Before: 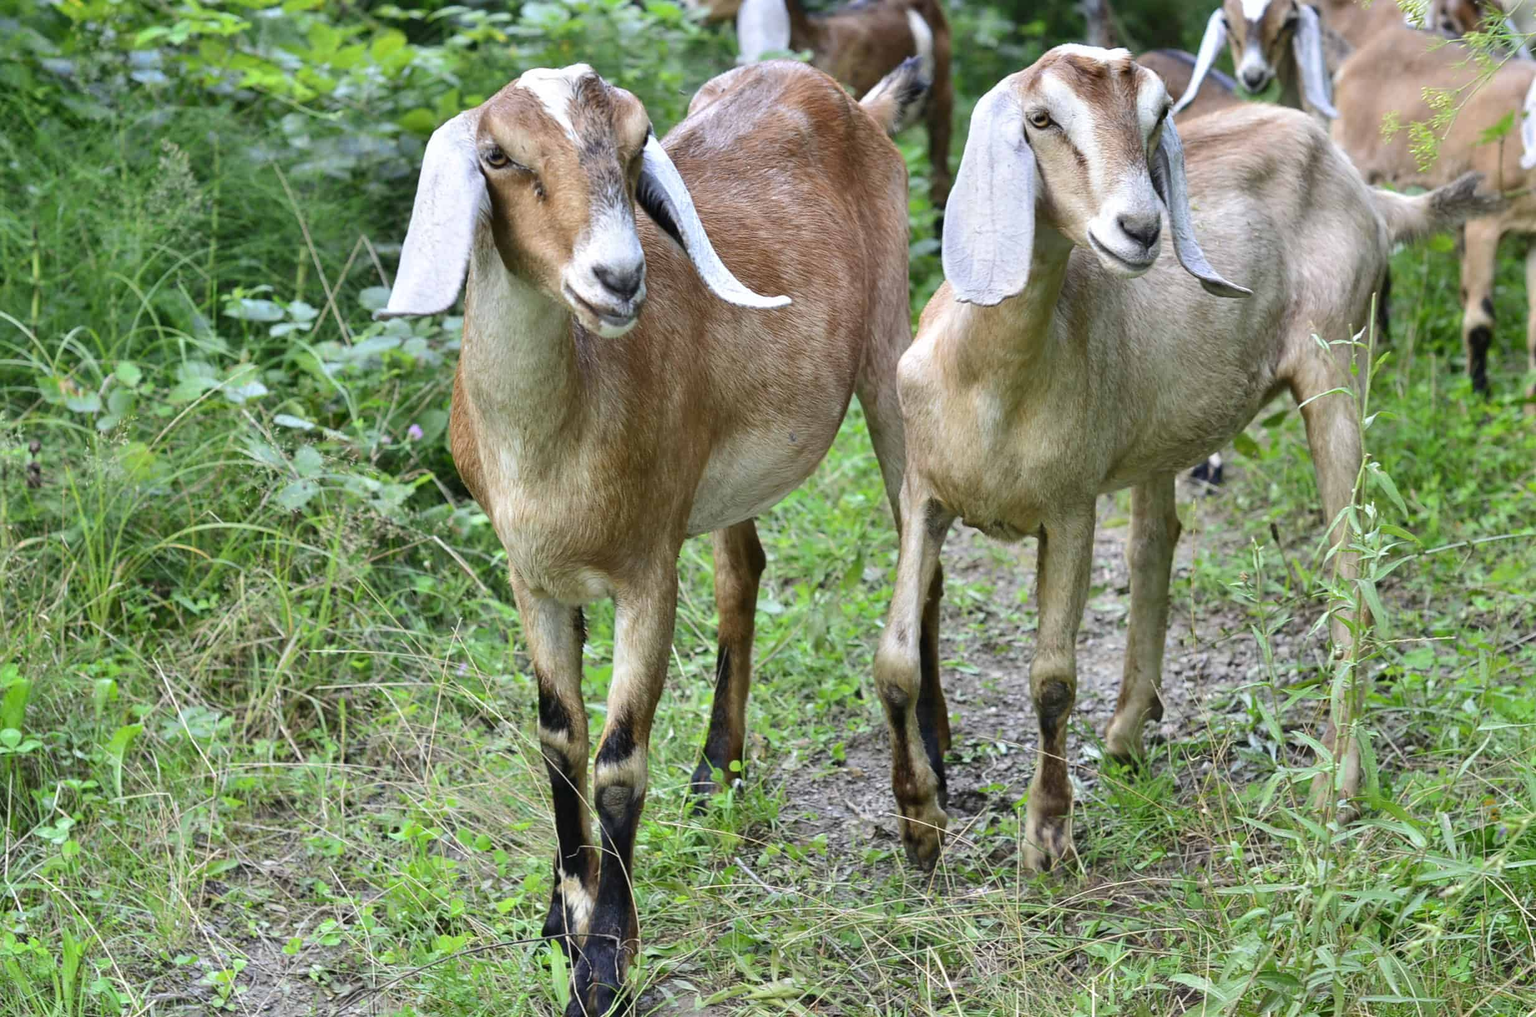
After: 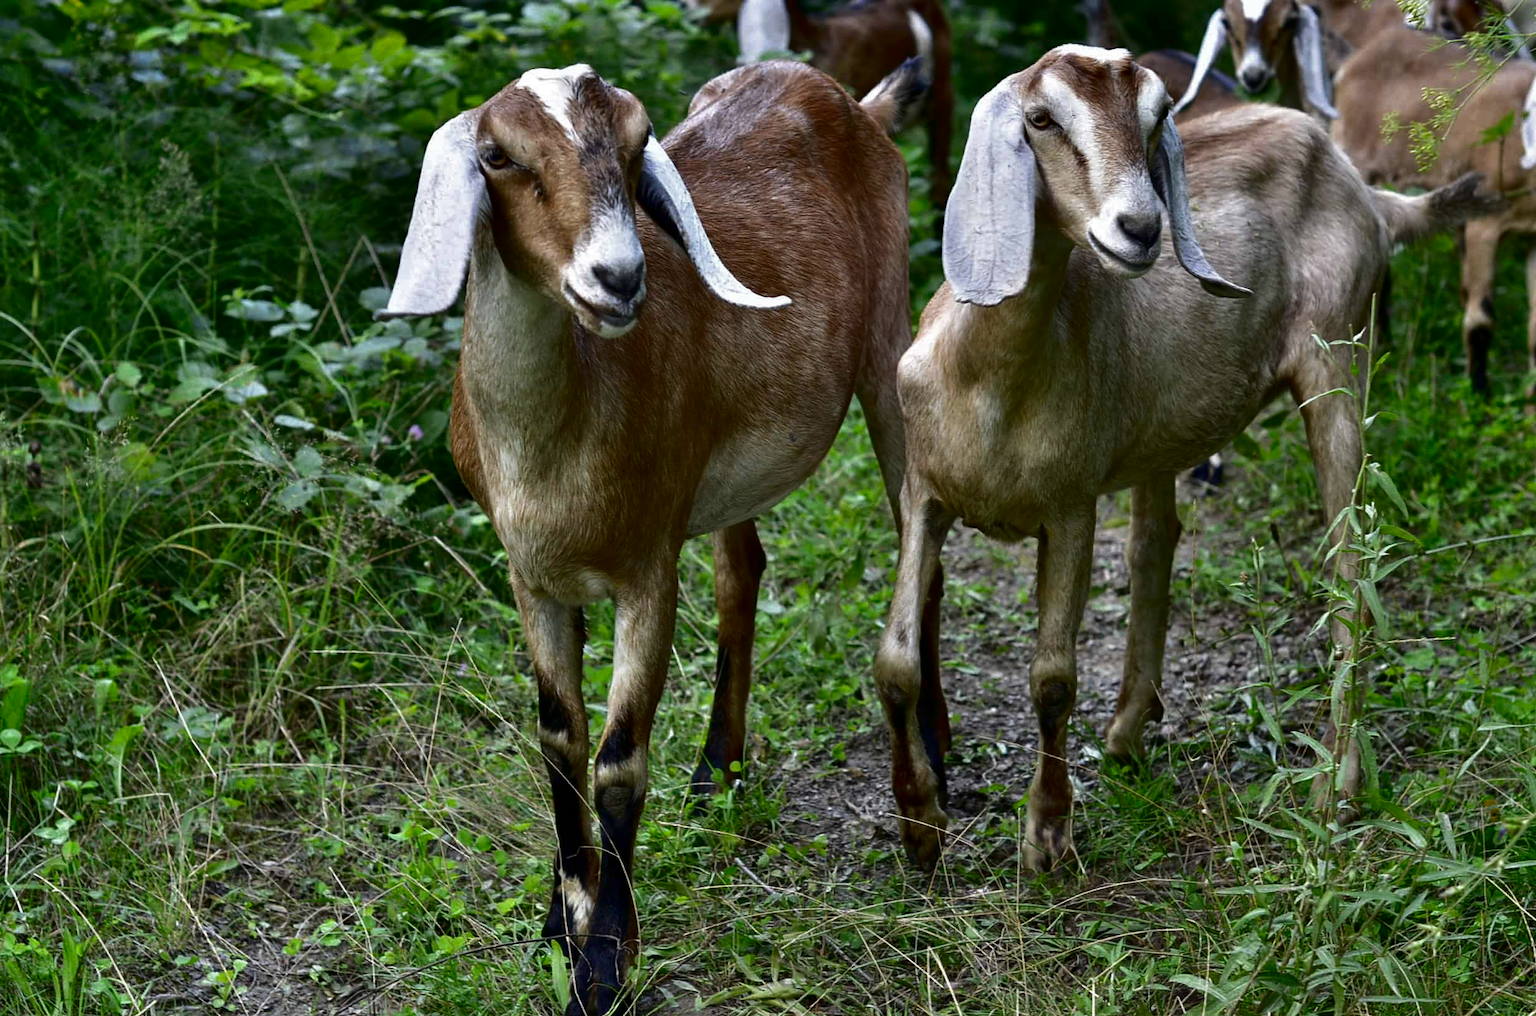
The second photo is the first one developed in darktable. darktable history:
contrast brightness saturation: brightness -0.533
crop: bottom 0.069%
